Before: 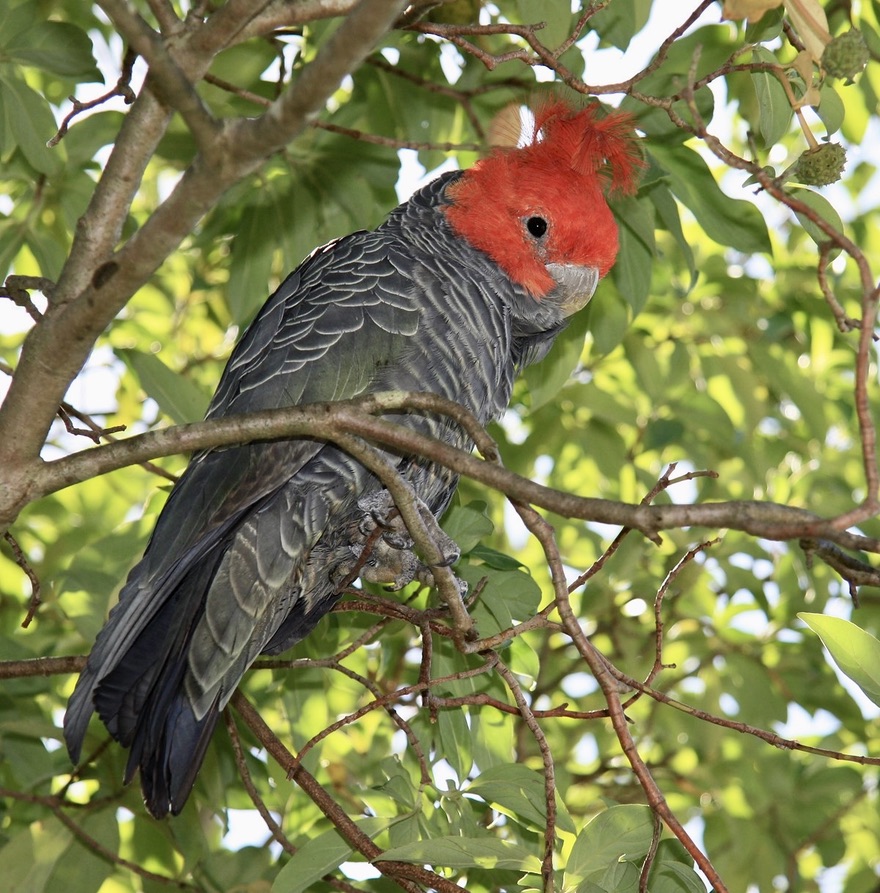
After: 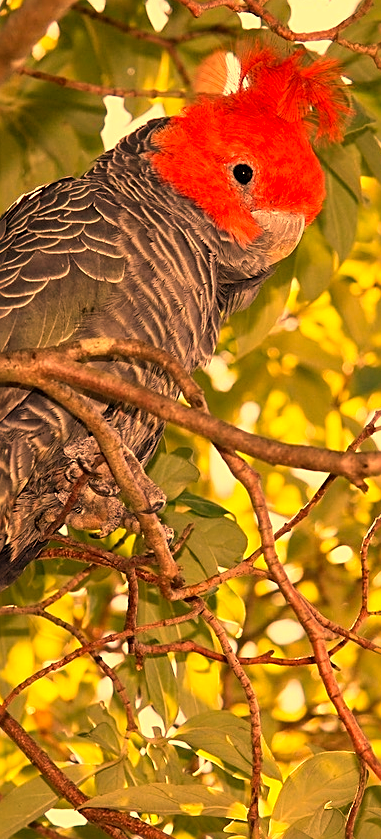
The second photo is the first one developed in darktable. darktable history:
sharpen: on, module defaults
crop: left 33.452%, top 6.025%, right 23.155%
white balance: red 1.467, blue 0.684
